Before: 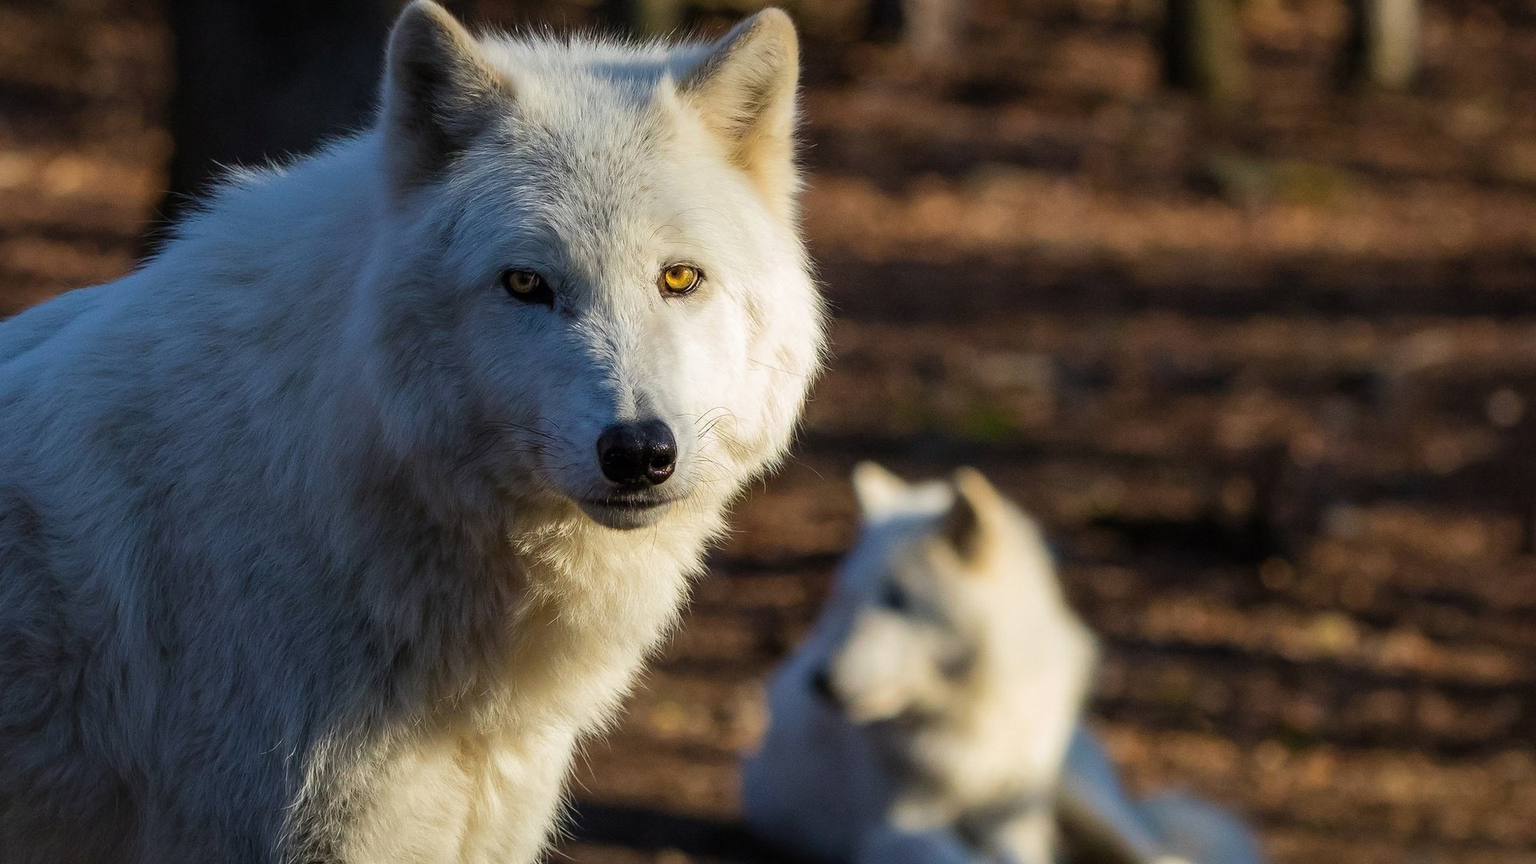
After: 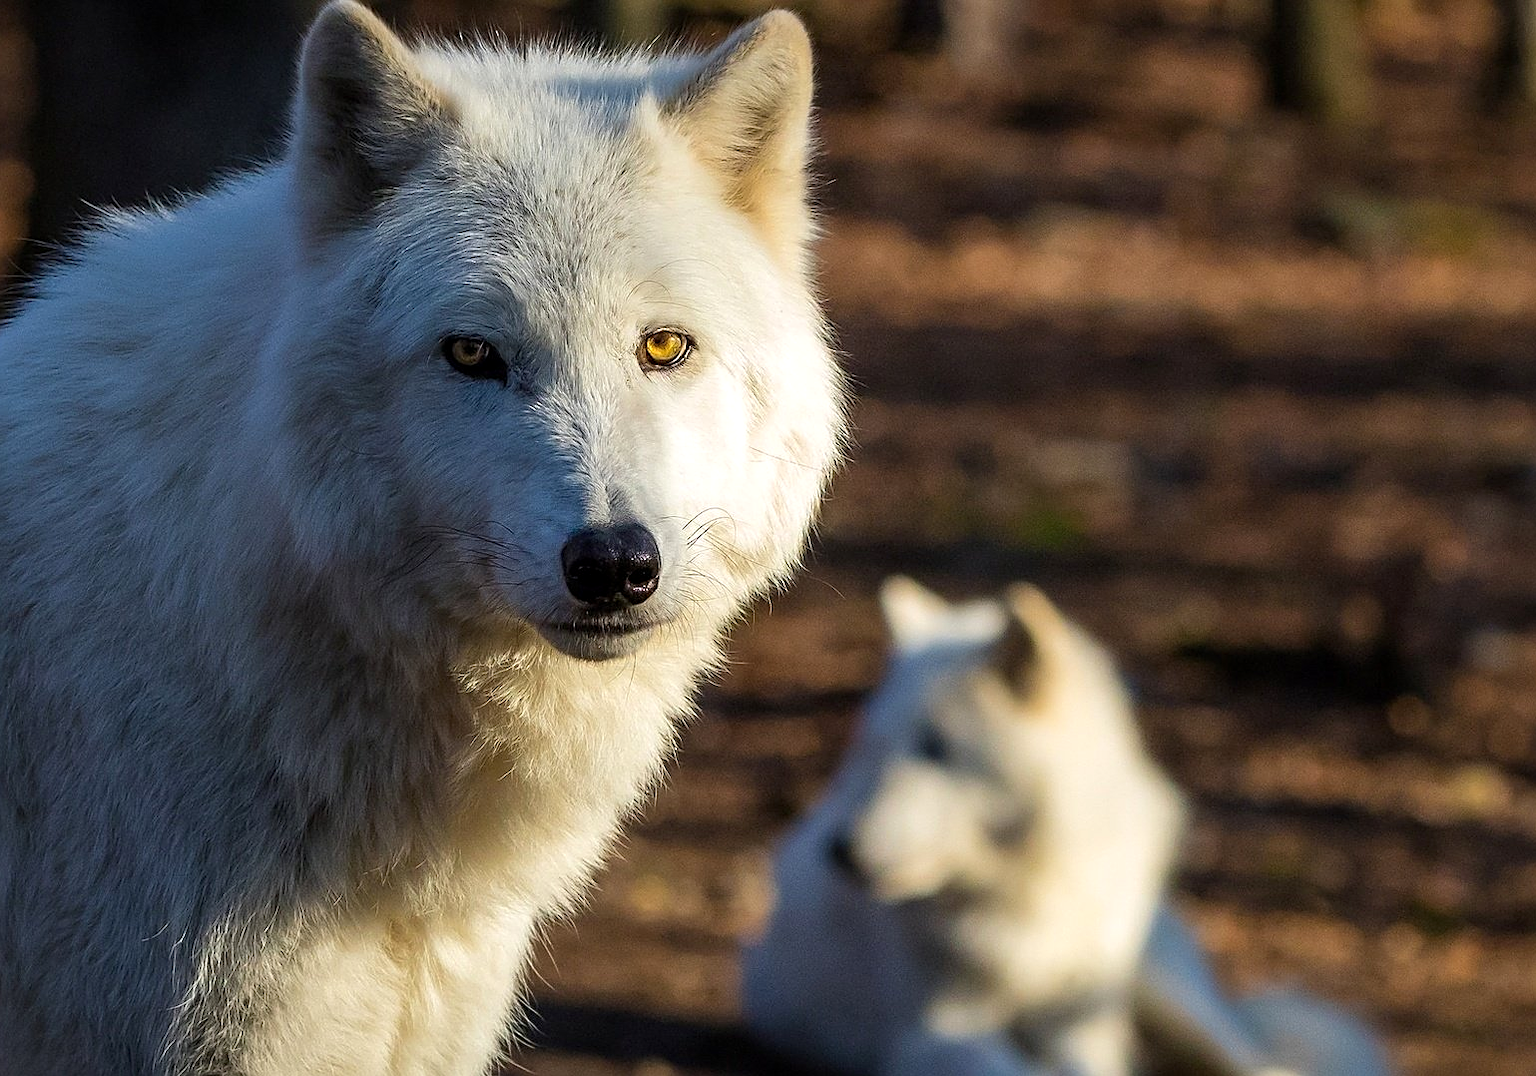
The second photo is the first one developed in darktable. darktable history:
exposure: black level correction 0.001, exposure 0.191 EV, compensate highlight preservation false
sharpen: on, module defaults
crop and rotate: left 9.597%, right 10.195%
